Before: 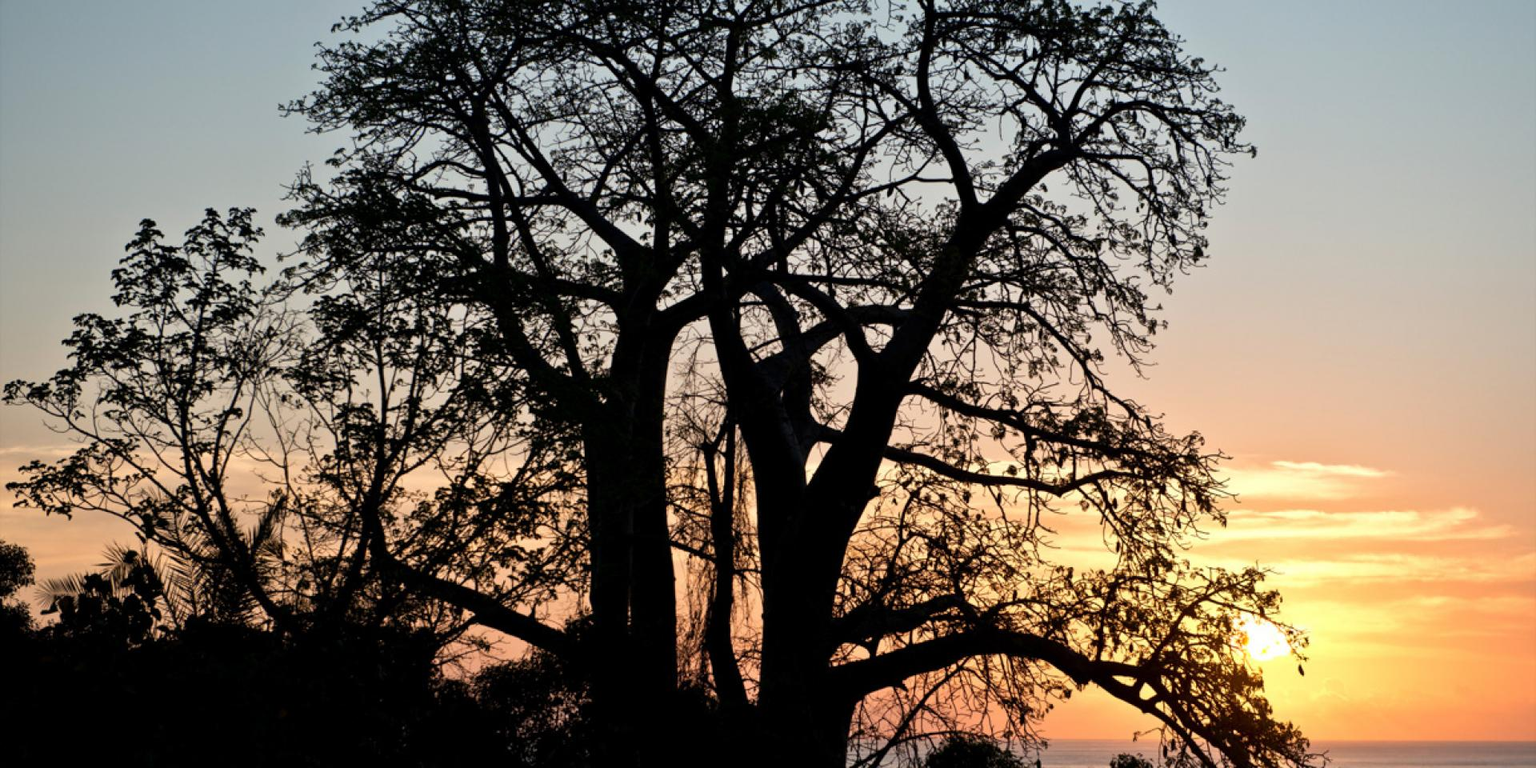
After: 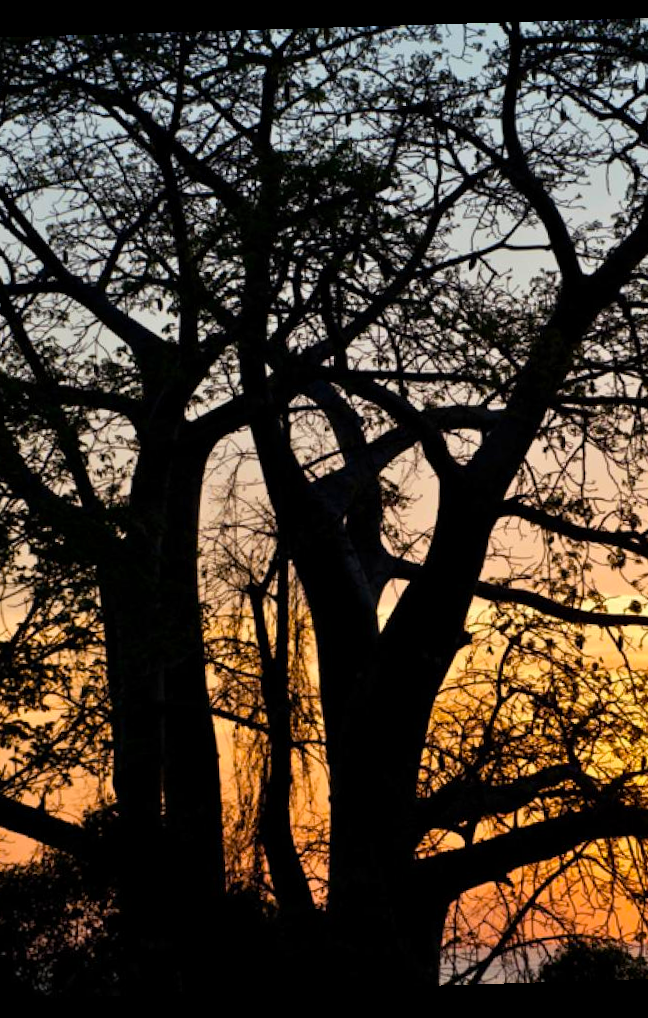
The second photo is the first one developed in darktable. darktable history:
white balance: emerald 1
rotate and perspective: rotation -1.77°, lens shift (horizontal) 0.004, automatic cropping off
crop: left 33.36%, right 33.36%
color balance rgb: linear chroma grading › global chroma 15%, perceptual saturation grading › global saturation 30%
